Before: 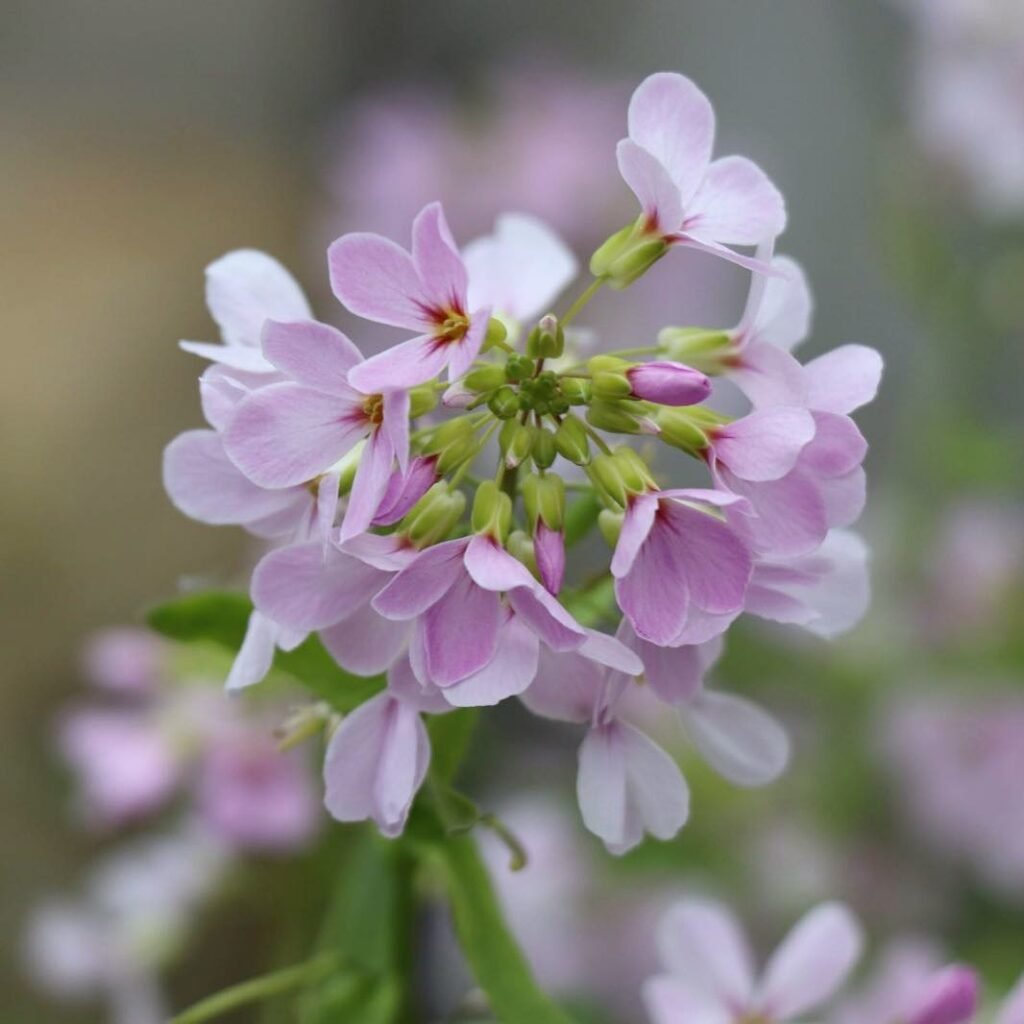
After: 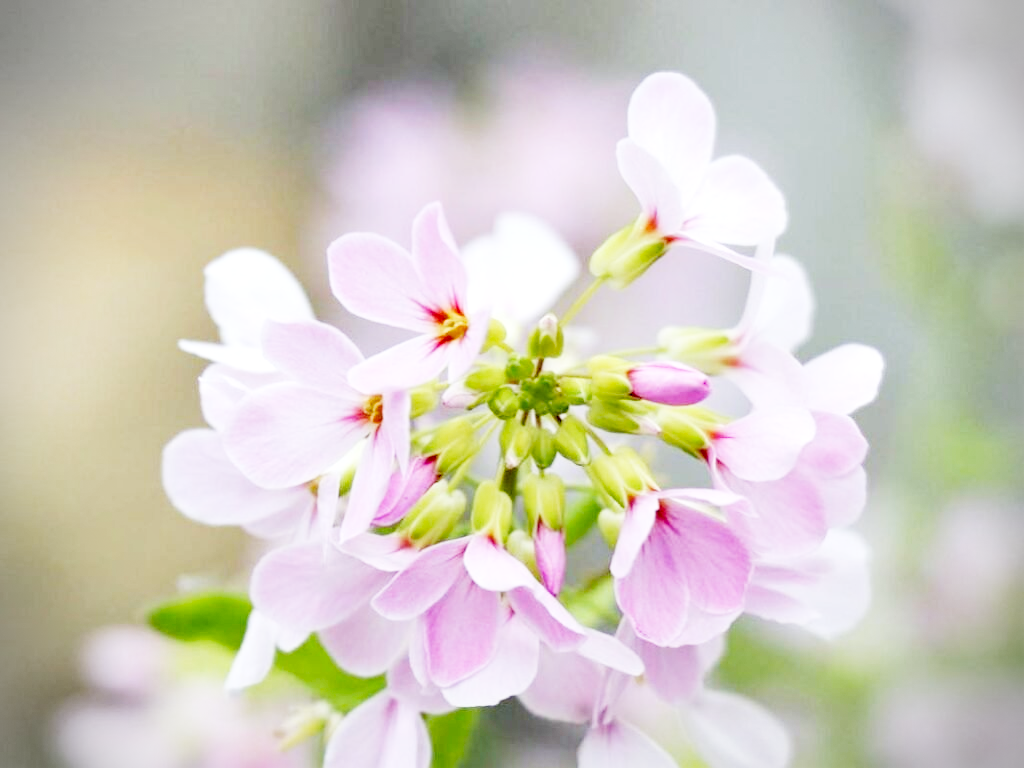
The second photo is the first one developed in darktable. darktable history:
vignetting: saturation -0.655, dithering 8-bit output
crop: bottom 24.984%
base curve: curves: ch0 [(0, 0) (0, 0.001) (0.001, 0.001) (0.004, 0.002) (0.007, 0.004) (0.015, 0.013) (0.033, 0.045) (0.052, 0.096) (0.075, 0.17) (0.099, 0.241) (0.163, 0.42) (0.219, 0.55) (0.259, 0.616) (0.327, 0.722) (0.365, 0.765) (0.522, 0.873) (0.547, 0.881) (0.689, 0.919) (0.826, 0.952) (1, 1)], fusion 1, preserve colors none
